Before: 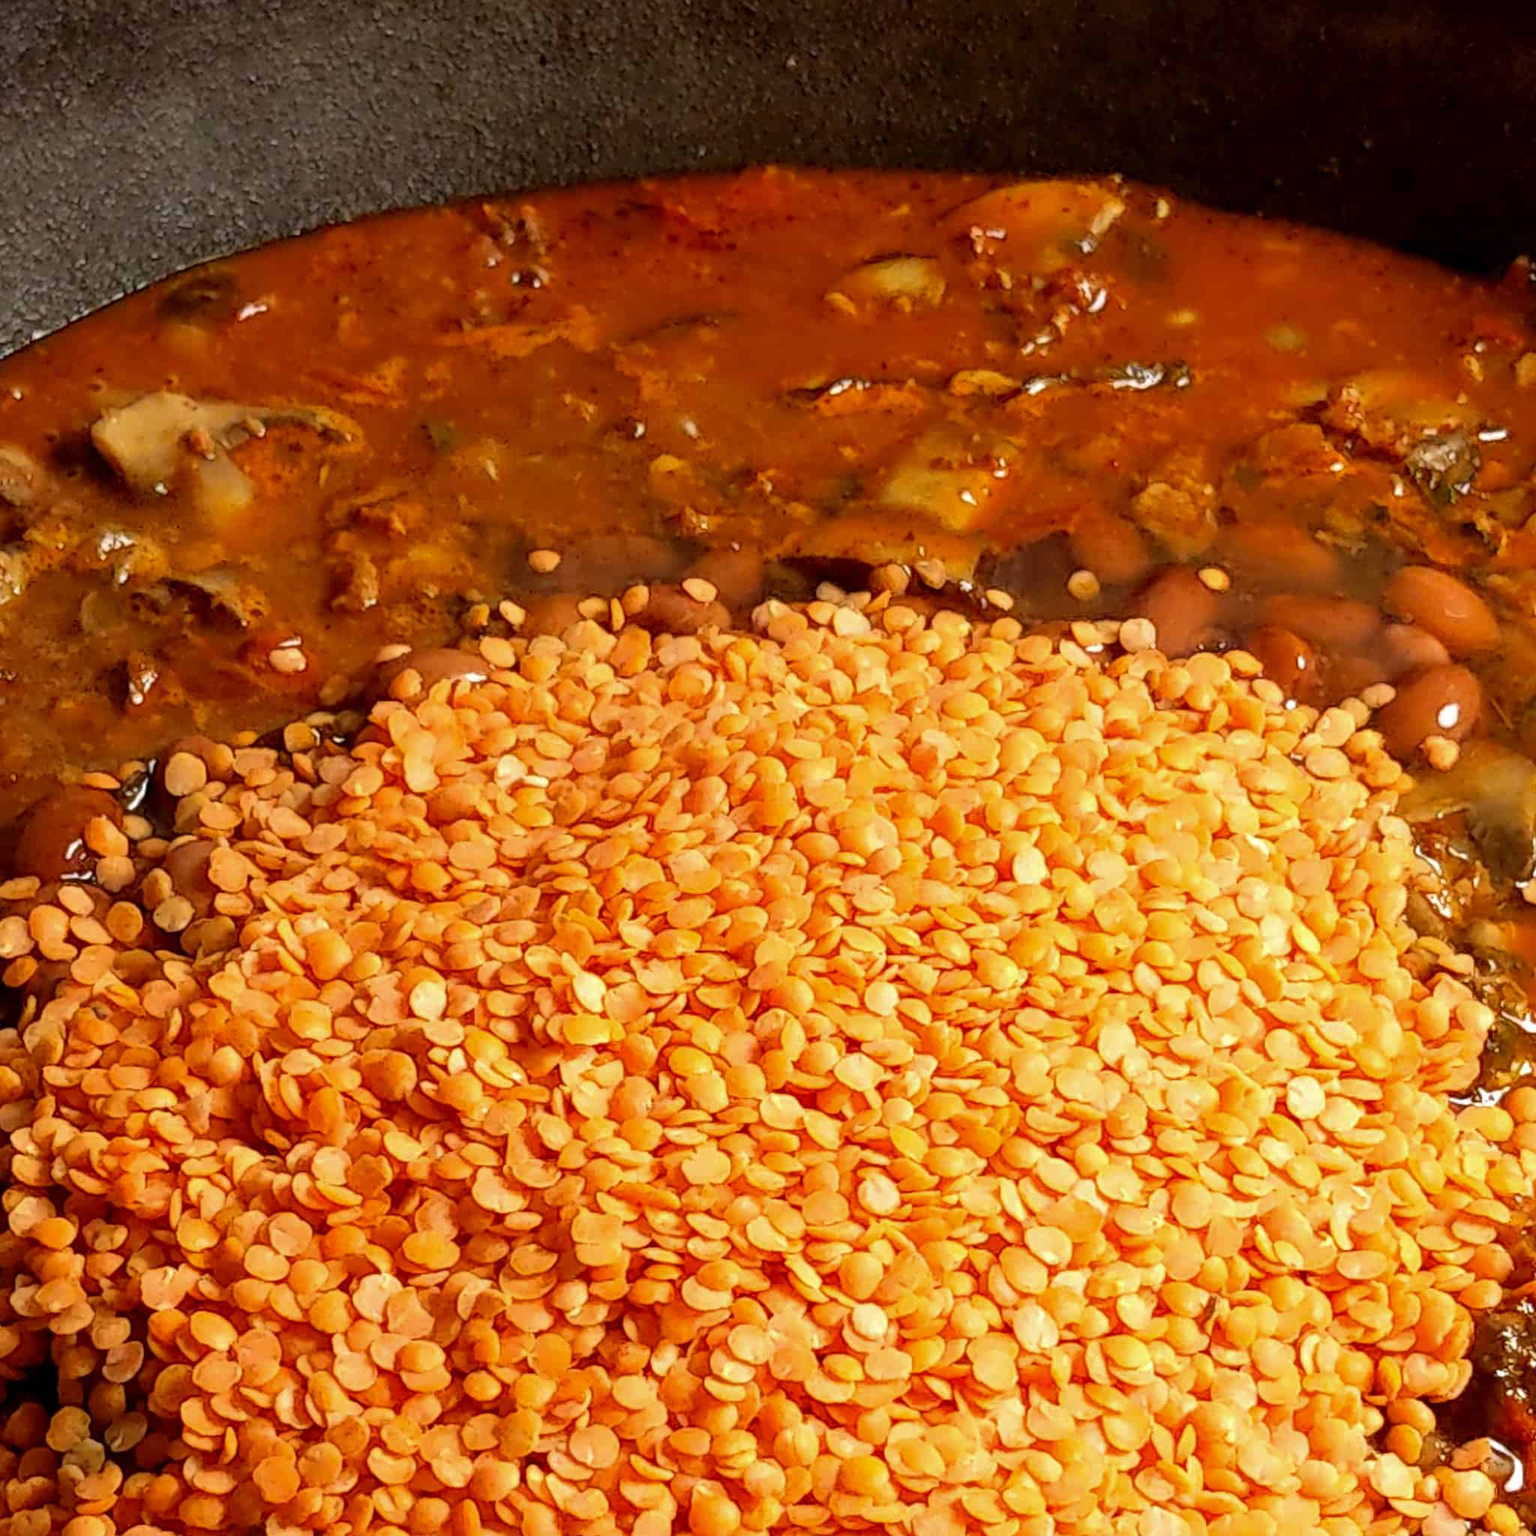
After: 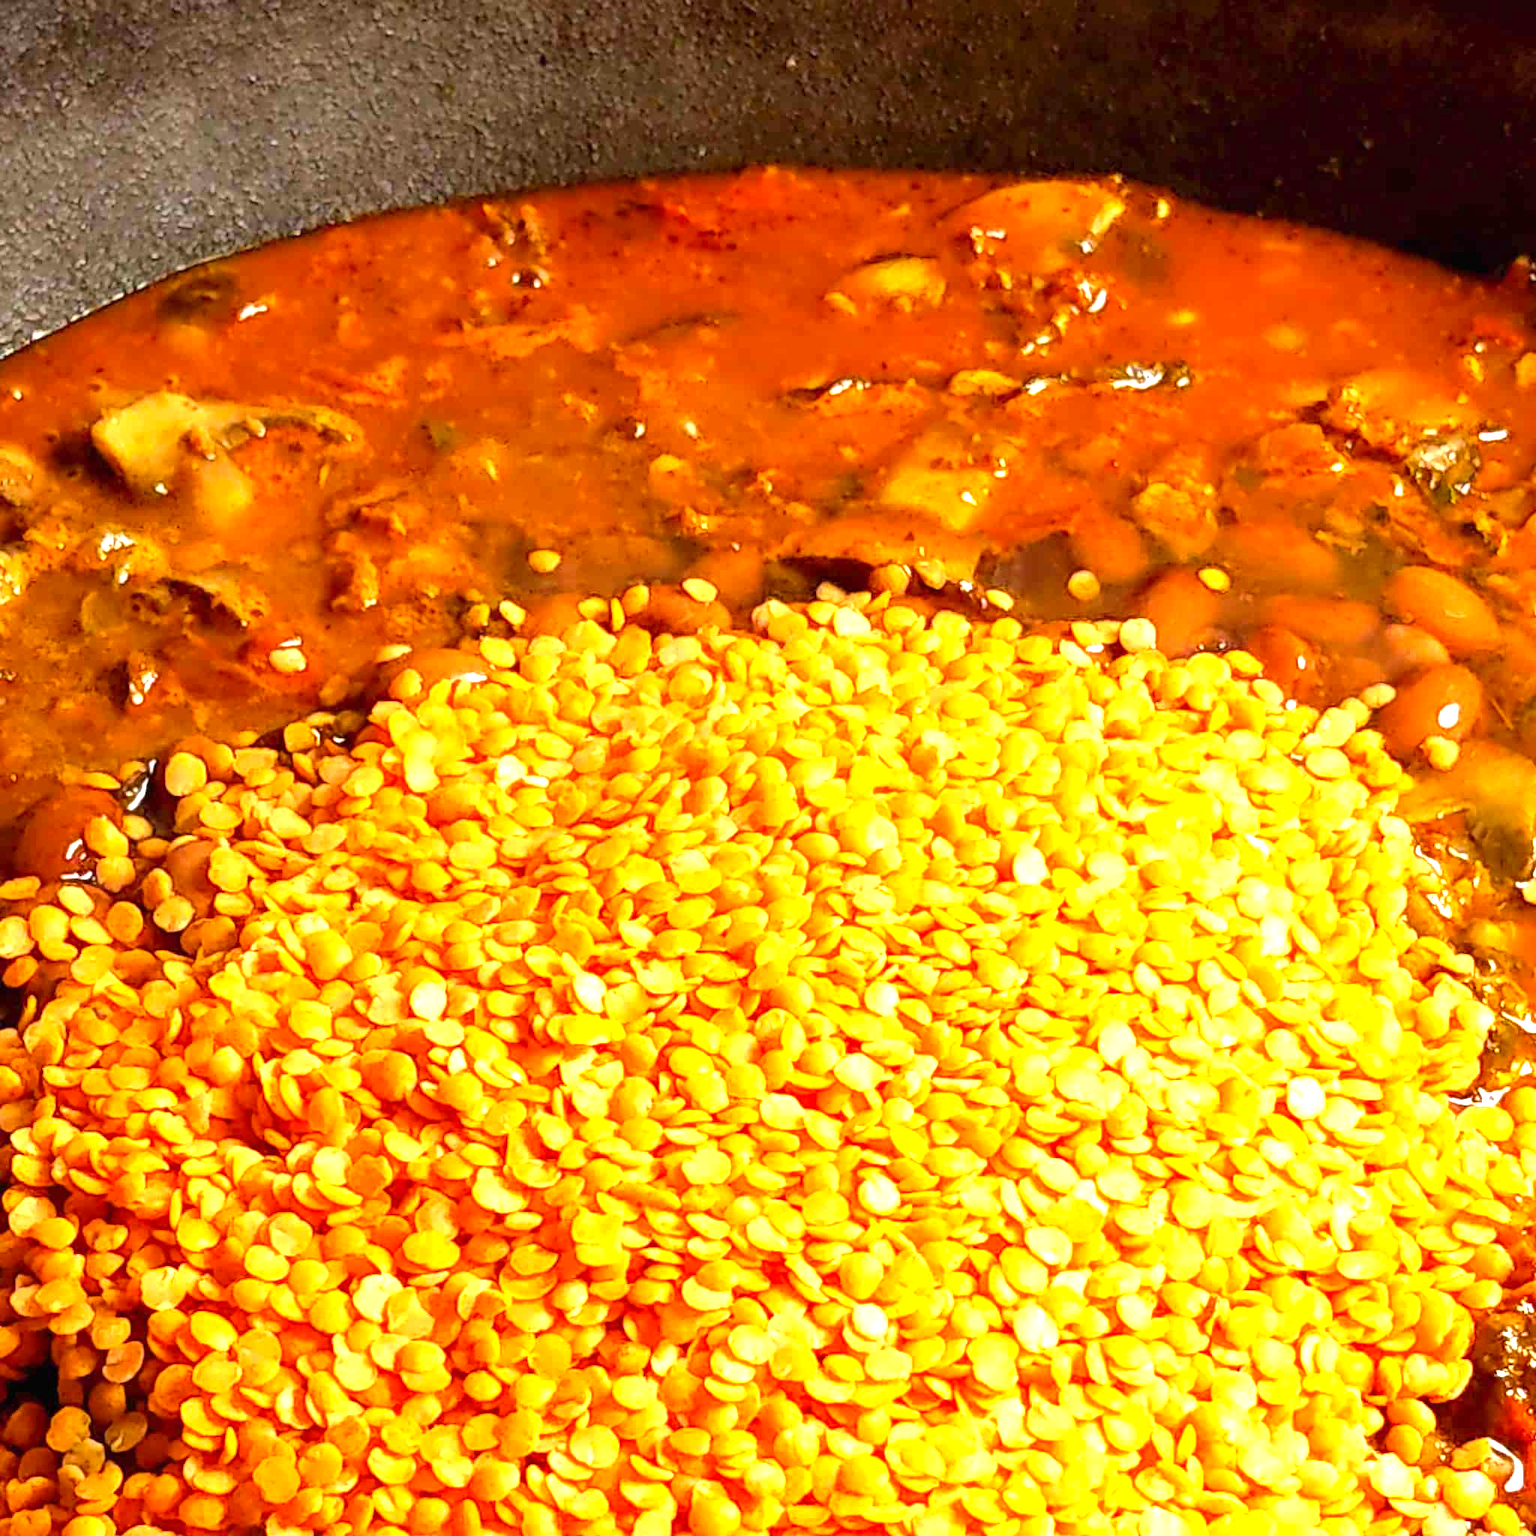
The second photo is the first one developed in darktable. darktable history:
exposure: black level correction 0, exposure 1.369 EV, compensate highlight preservation false
sharpen: radius 2.887, amount 0.851, threshold 47.296
color balance rgb: perceptual saturation grading › global saturation 9.693%, global vibrance 20%
